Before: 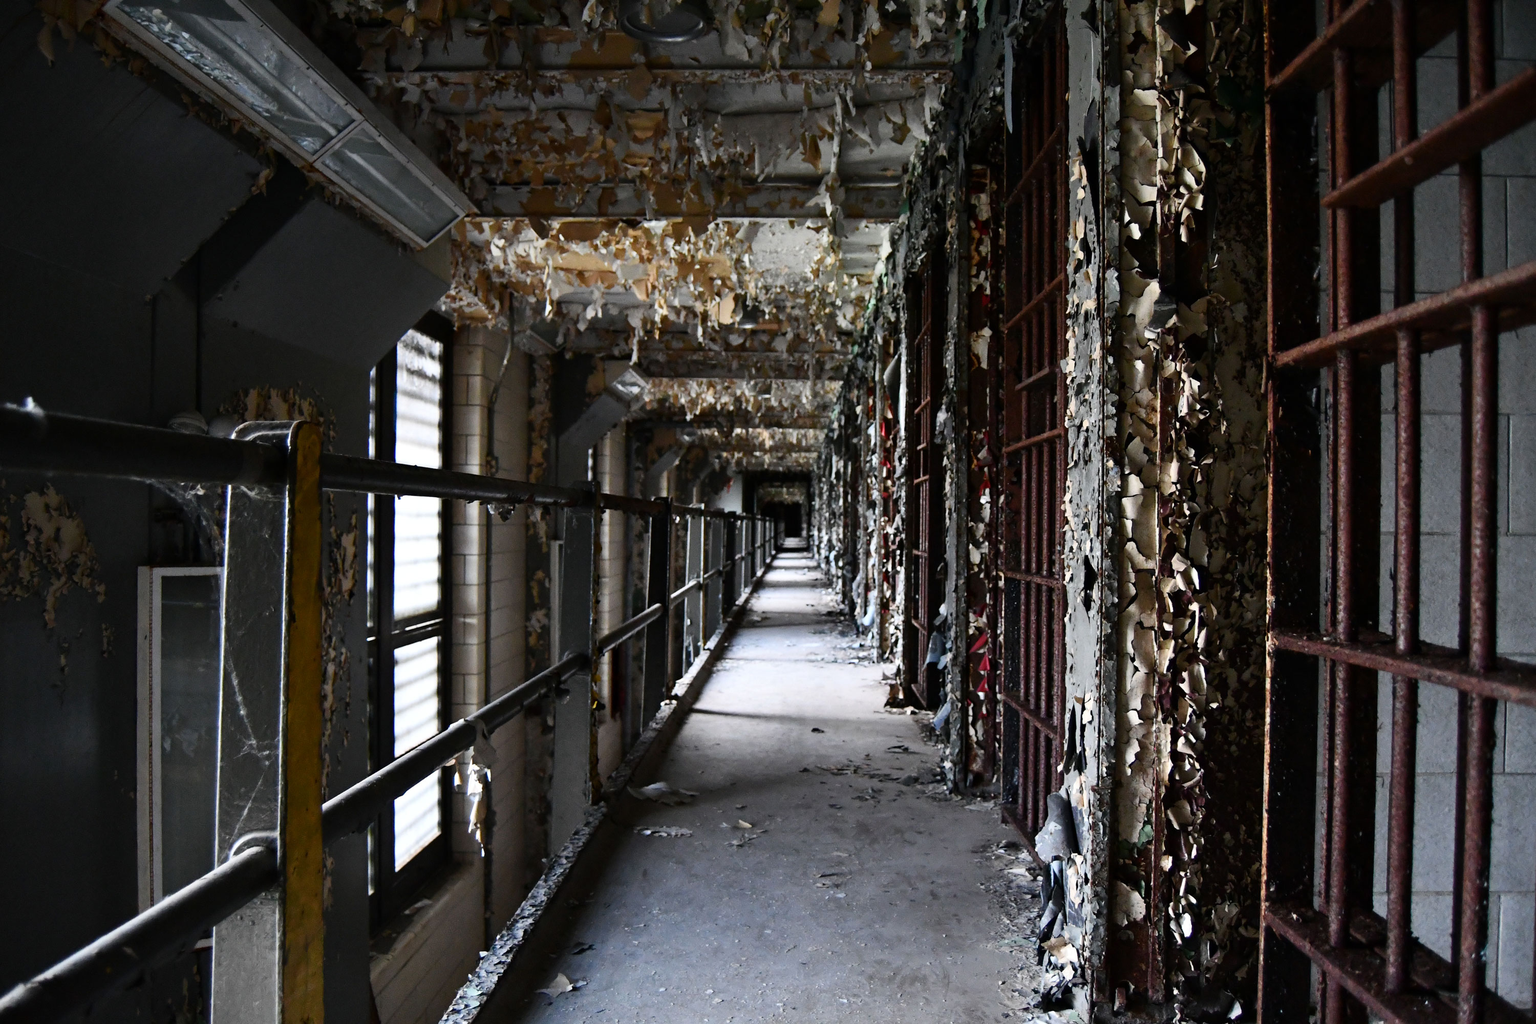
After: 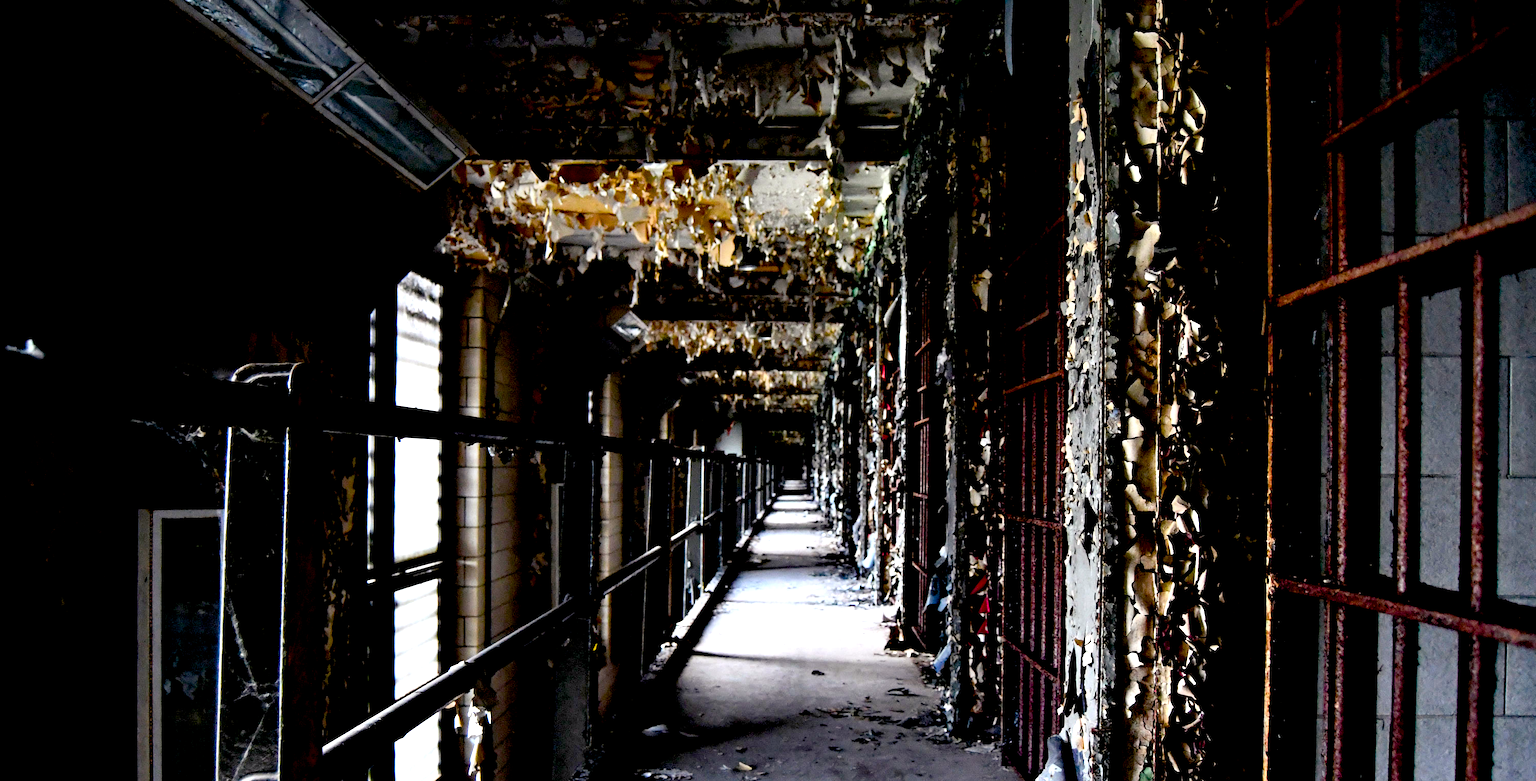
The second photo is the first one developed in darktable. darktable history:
exposure: black level correction 0.039, exposure 0.498 EV, compensate highlight preservation false
color balance rgb: shadows lift › chroma 4.112%, shadows lift › hue 251.23°, power › luminance -3.727%, power › chroma 0.58%, power › hue 40.24°, perceptual saturation grading › global saturation 29.91%, global vibrance 20%
crop: top 5.691%, bottom 17.961%
